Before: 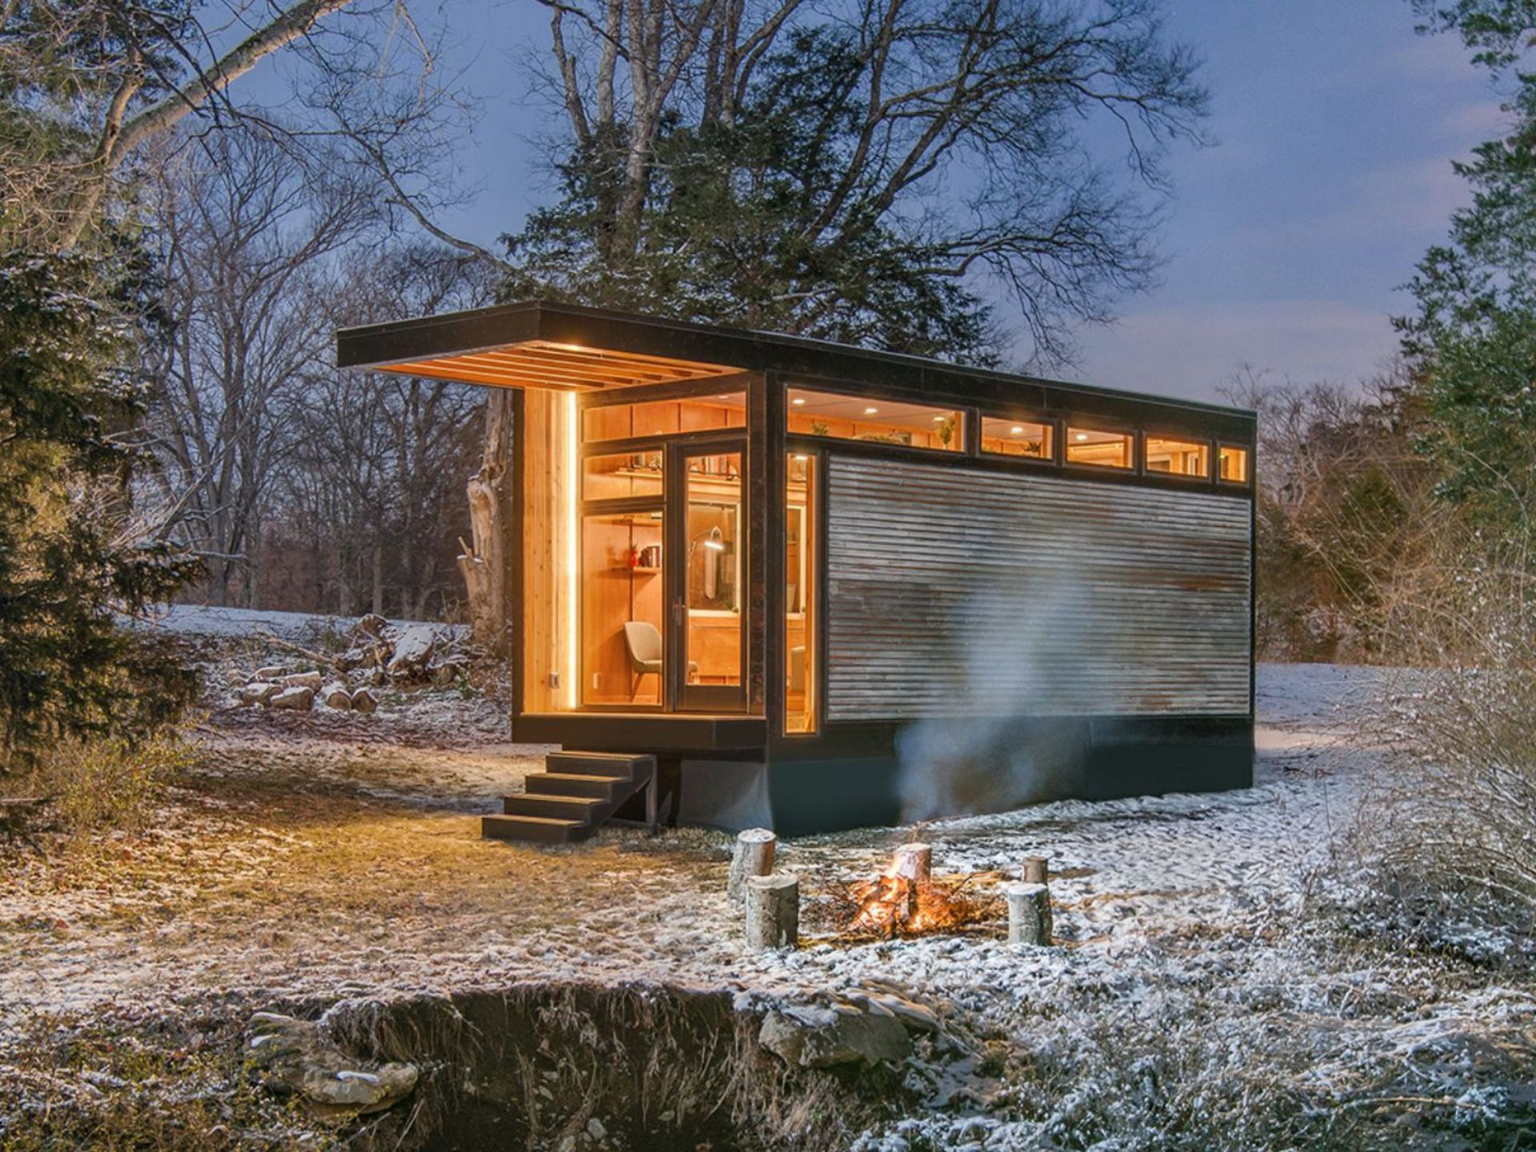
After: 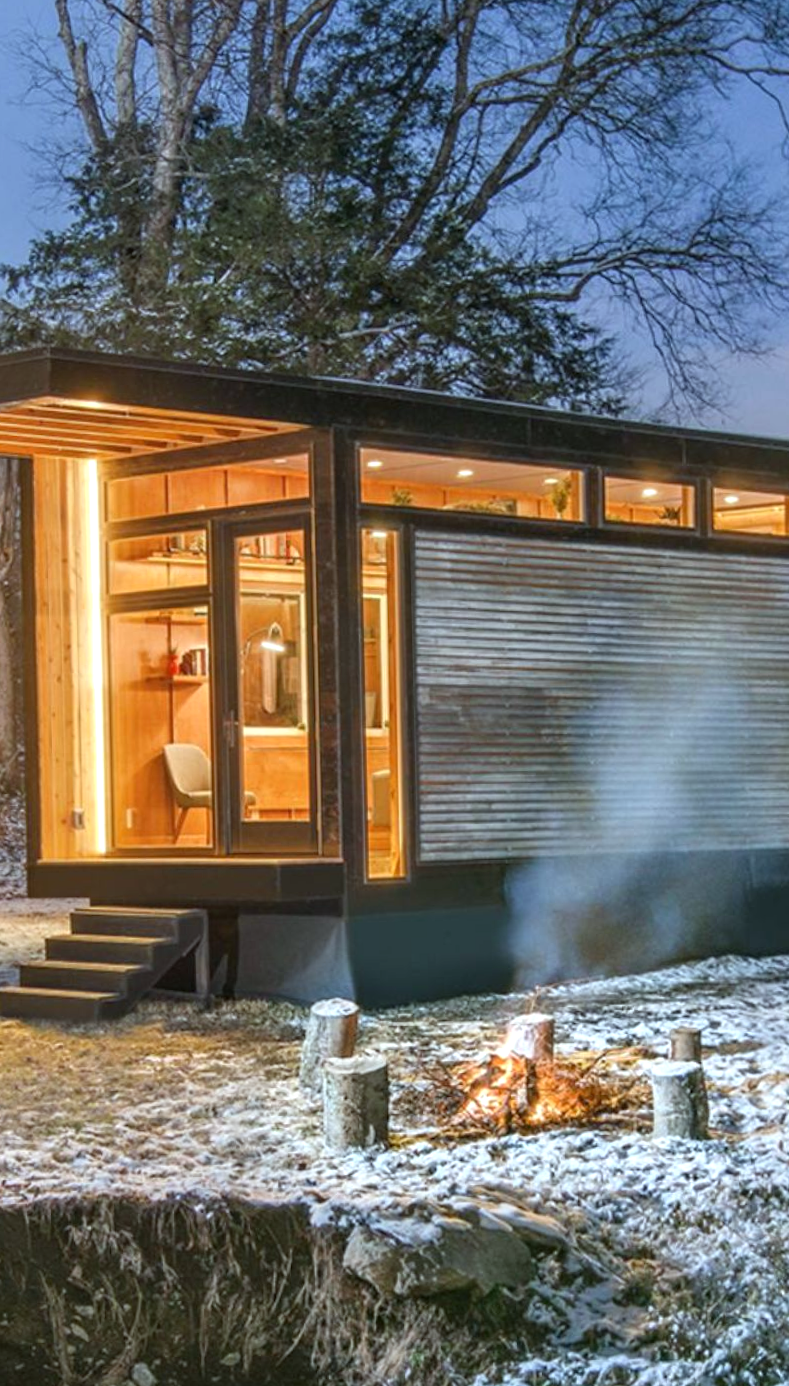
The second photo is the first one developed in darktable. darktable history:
exposure: exposure 0.426 EV, compensate highlight preservation false
crop: left 31.229%, right 27.105%
rotate and perspective: rotation -1.32°, lens shift (horizontal) -0.031, crop left 0.015, crop right 0.985, crop top 0.047, crop bottom 0.982
white balance: red 0.925, blue 1.046
